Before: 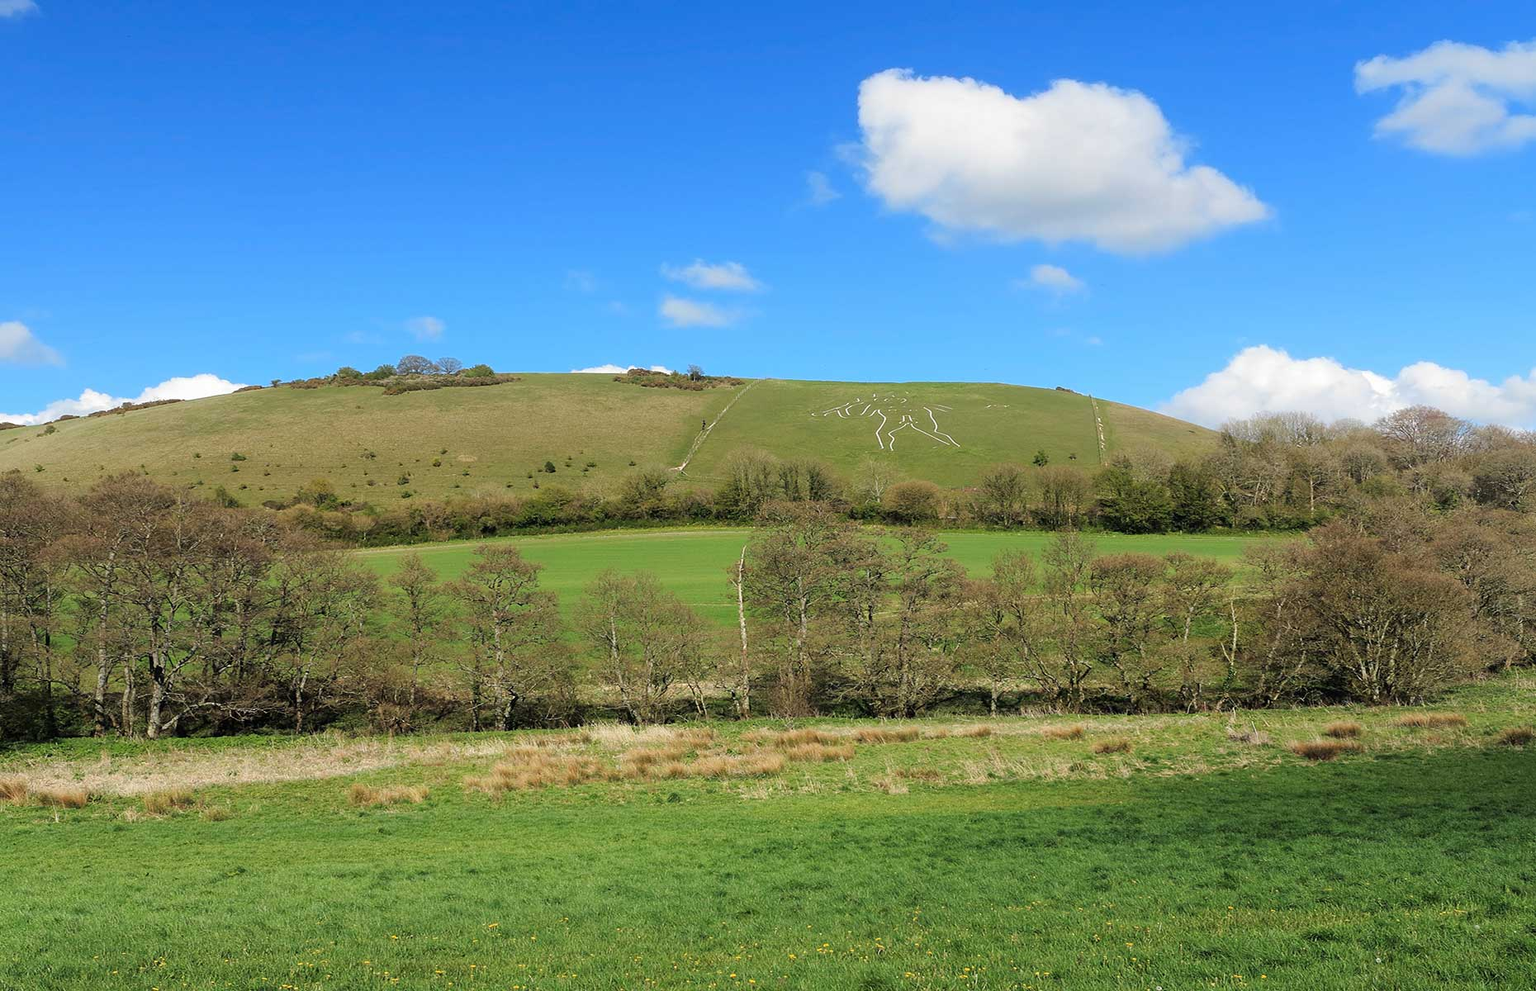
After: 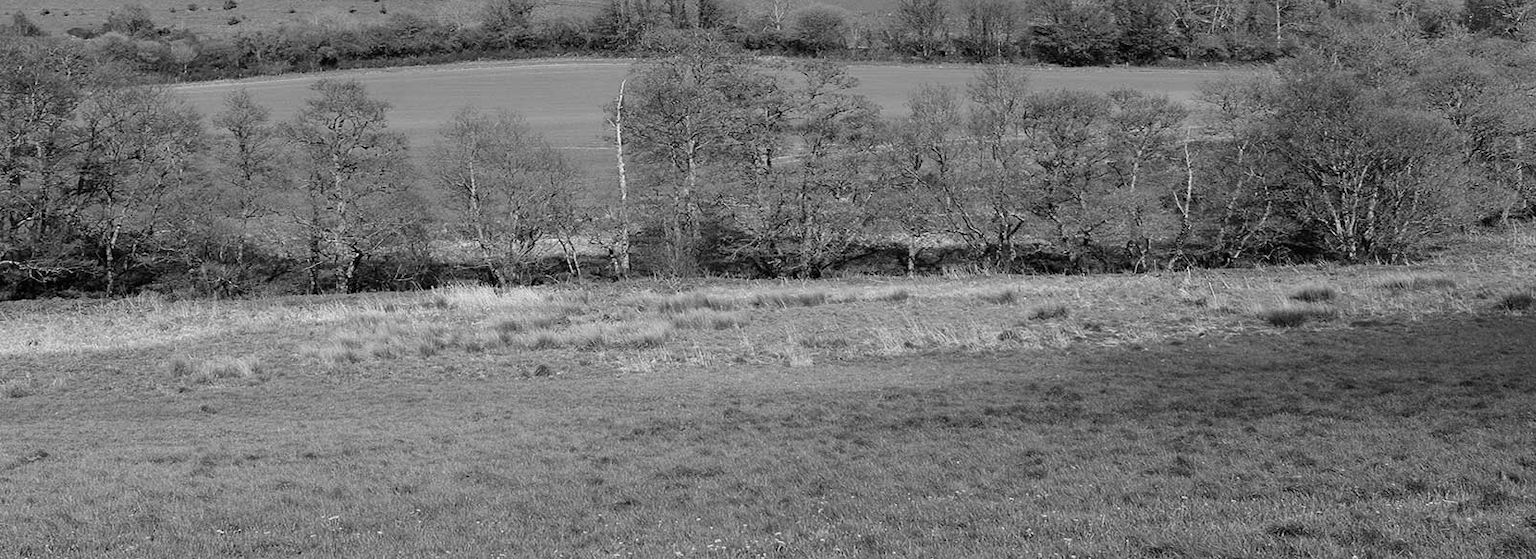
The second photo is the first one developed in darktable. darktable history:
monochrome: on, module defaults
crop and rotate: left 13.306%, top 48.129%, bottom 2.928%
